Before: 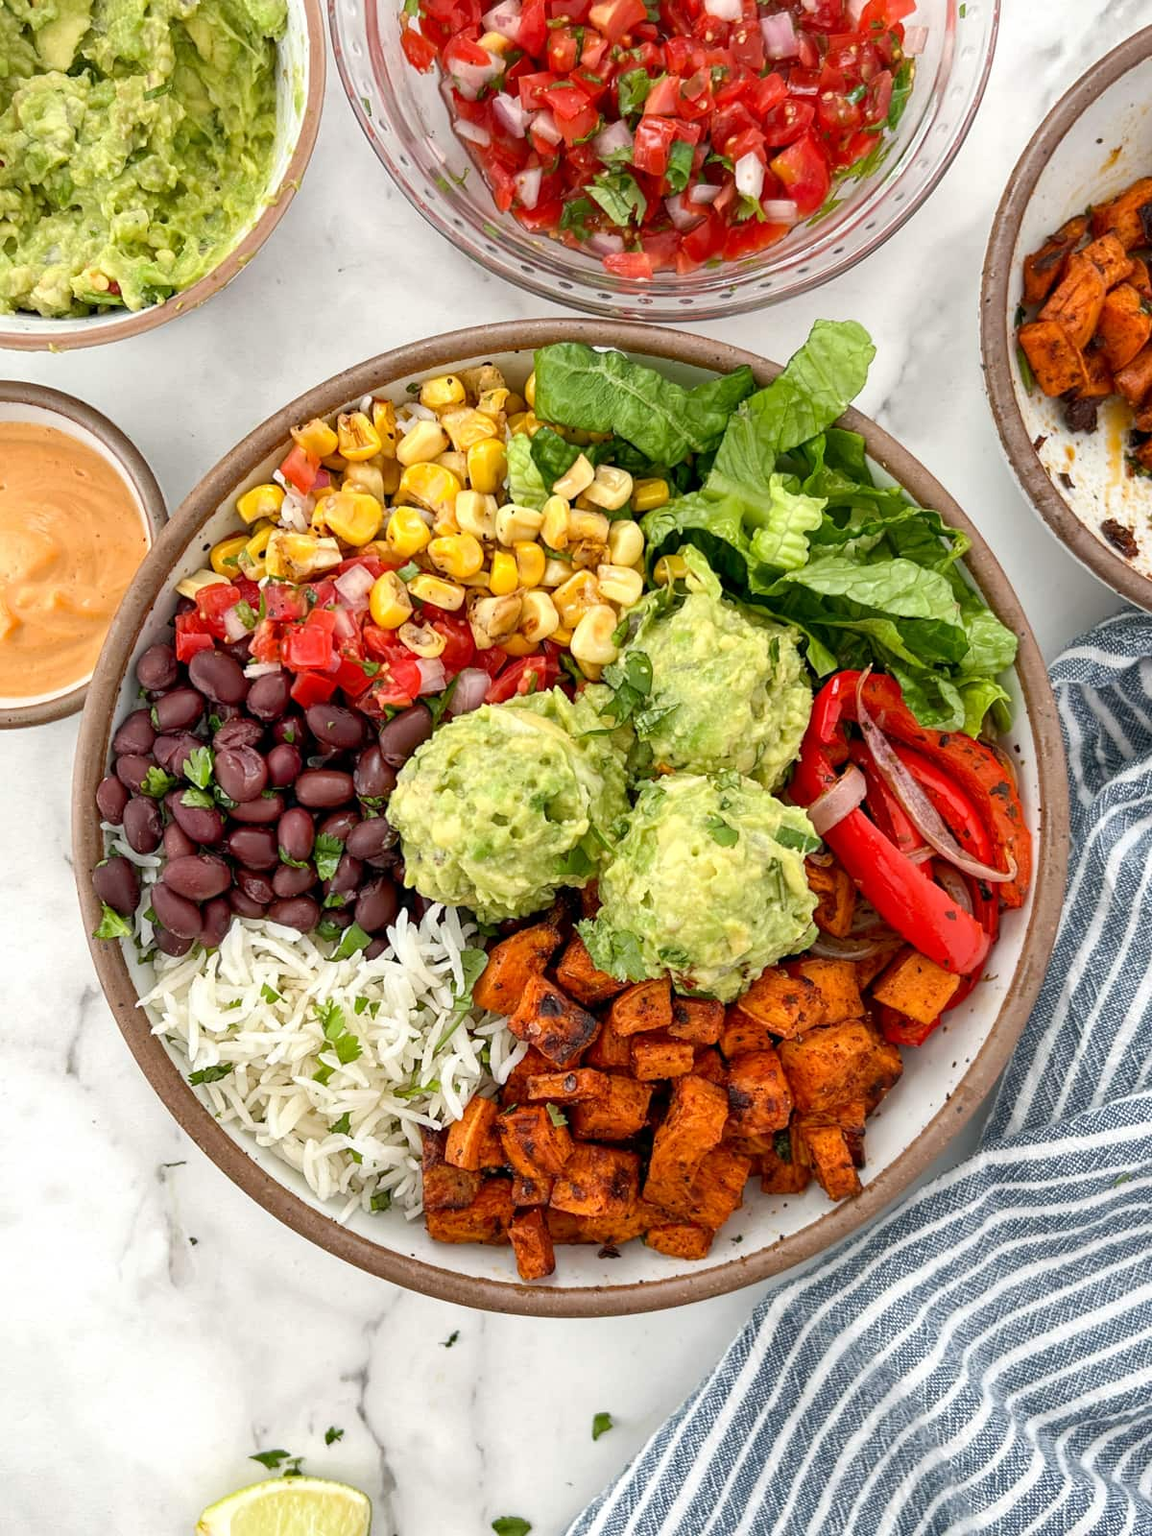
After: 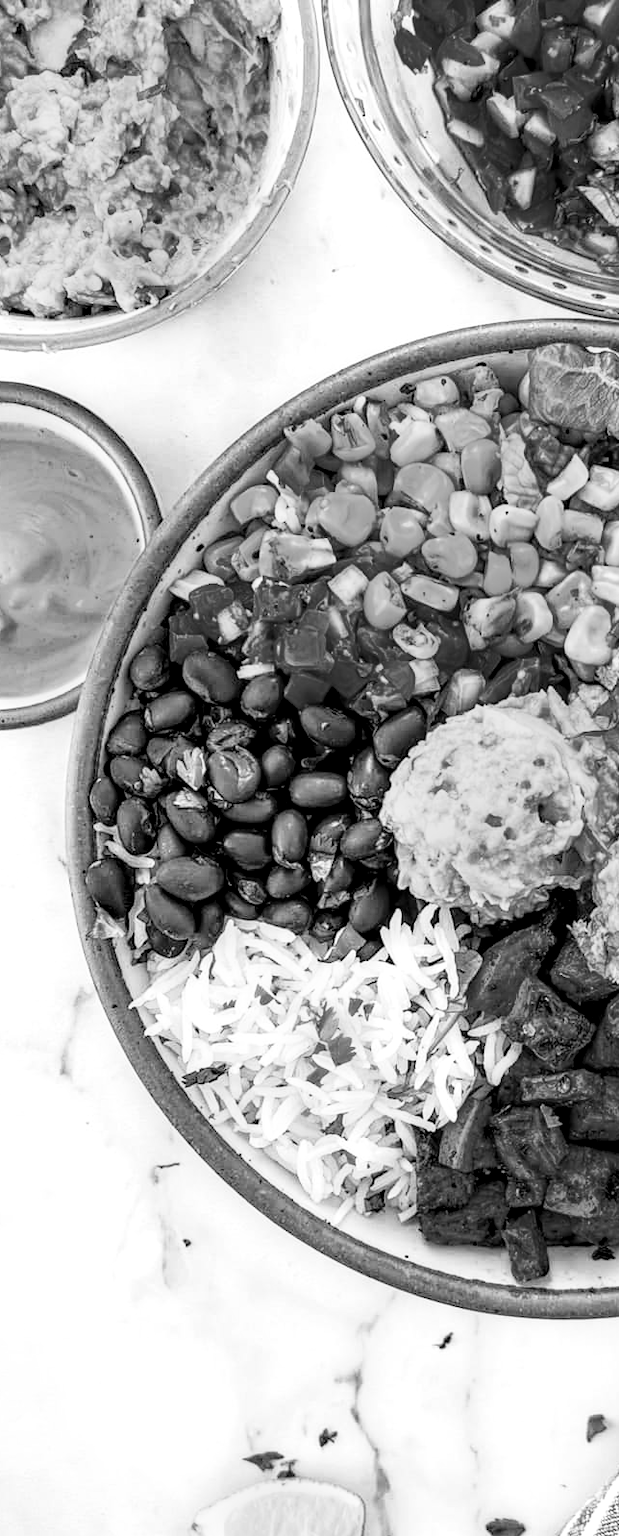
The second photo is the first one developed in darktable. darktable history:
crop: left 0.587%, right 45.588%, bottom 0.086%
monochrome: a -11.7, b 1.62, size 0.5, highlights 0.38
local contrast: detail 160%
base curve: curves: ch0 [(0, 0) (0.028, 0.03) (0.121, 0.232) (0.46, 0.748) (0.859, 0.968) (1, 1)]
